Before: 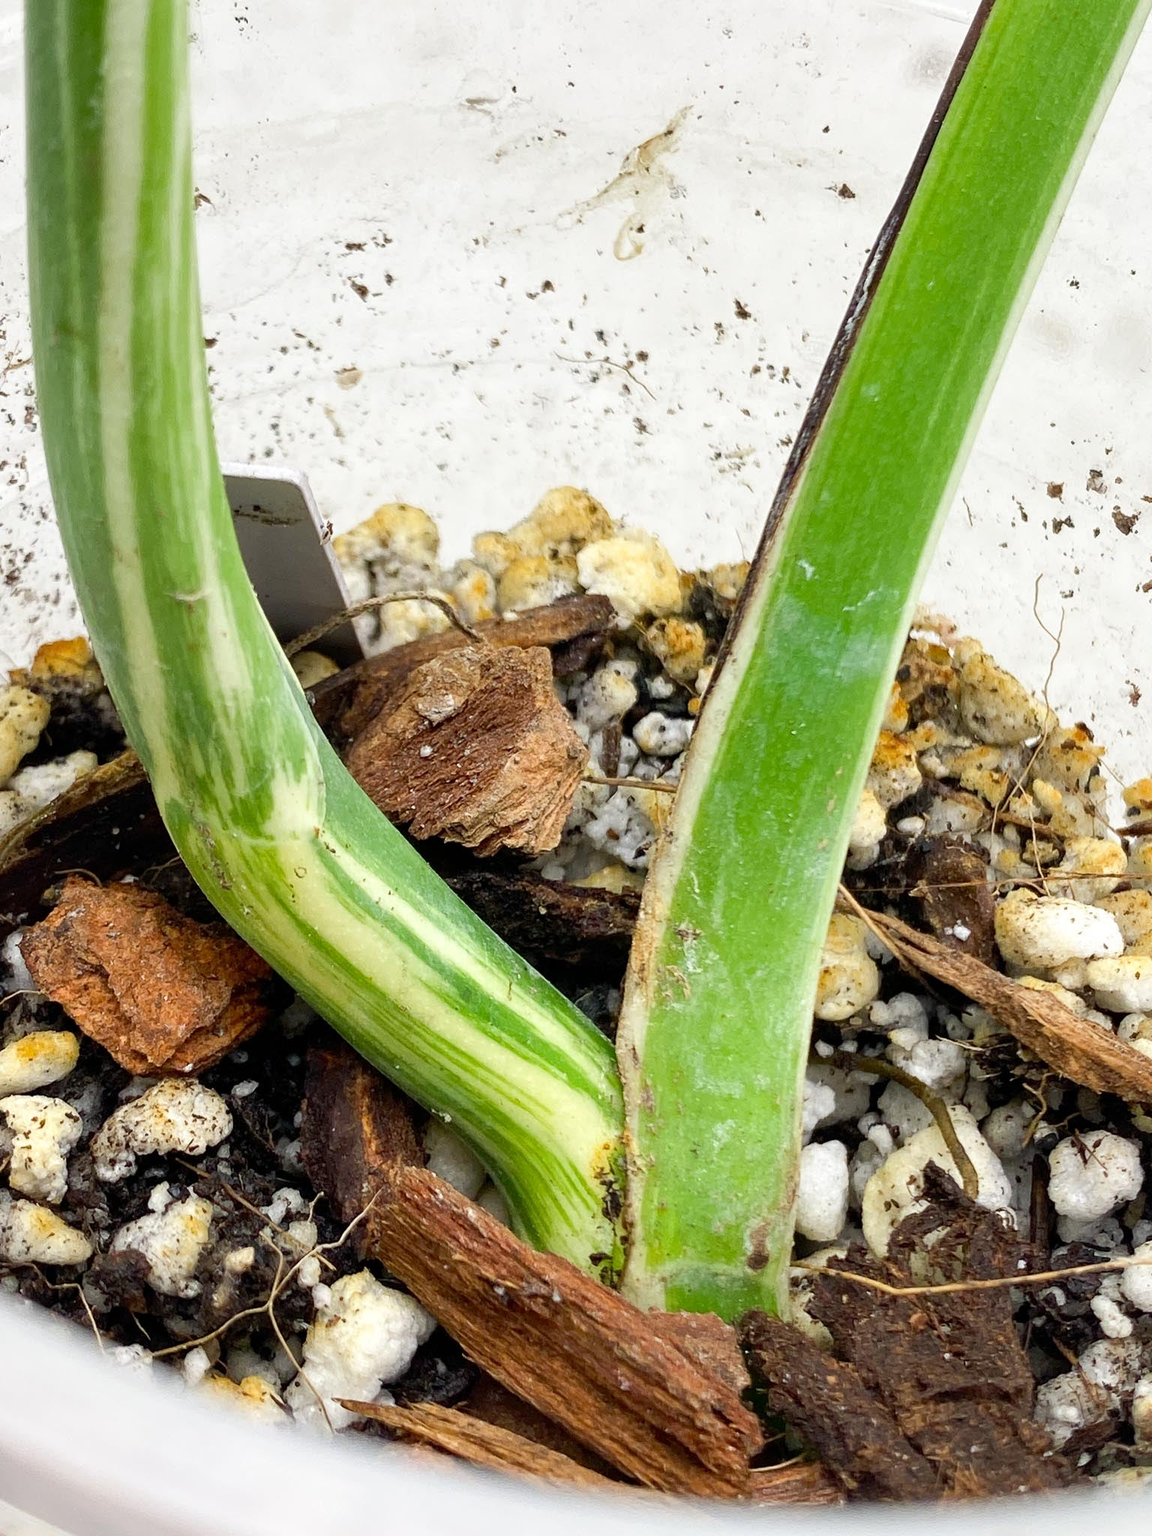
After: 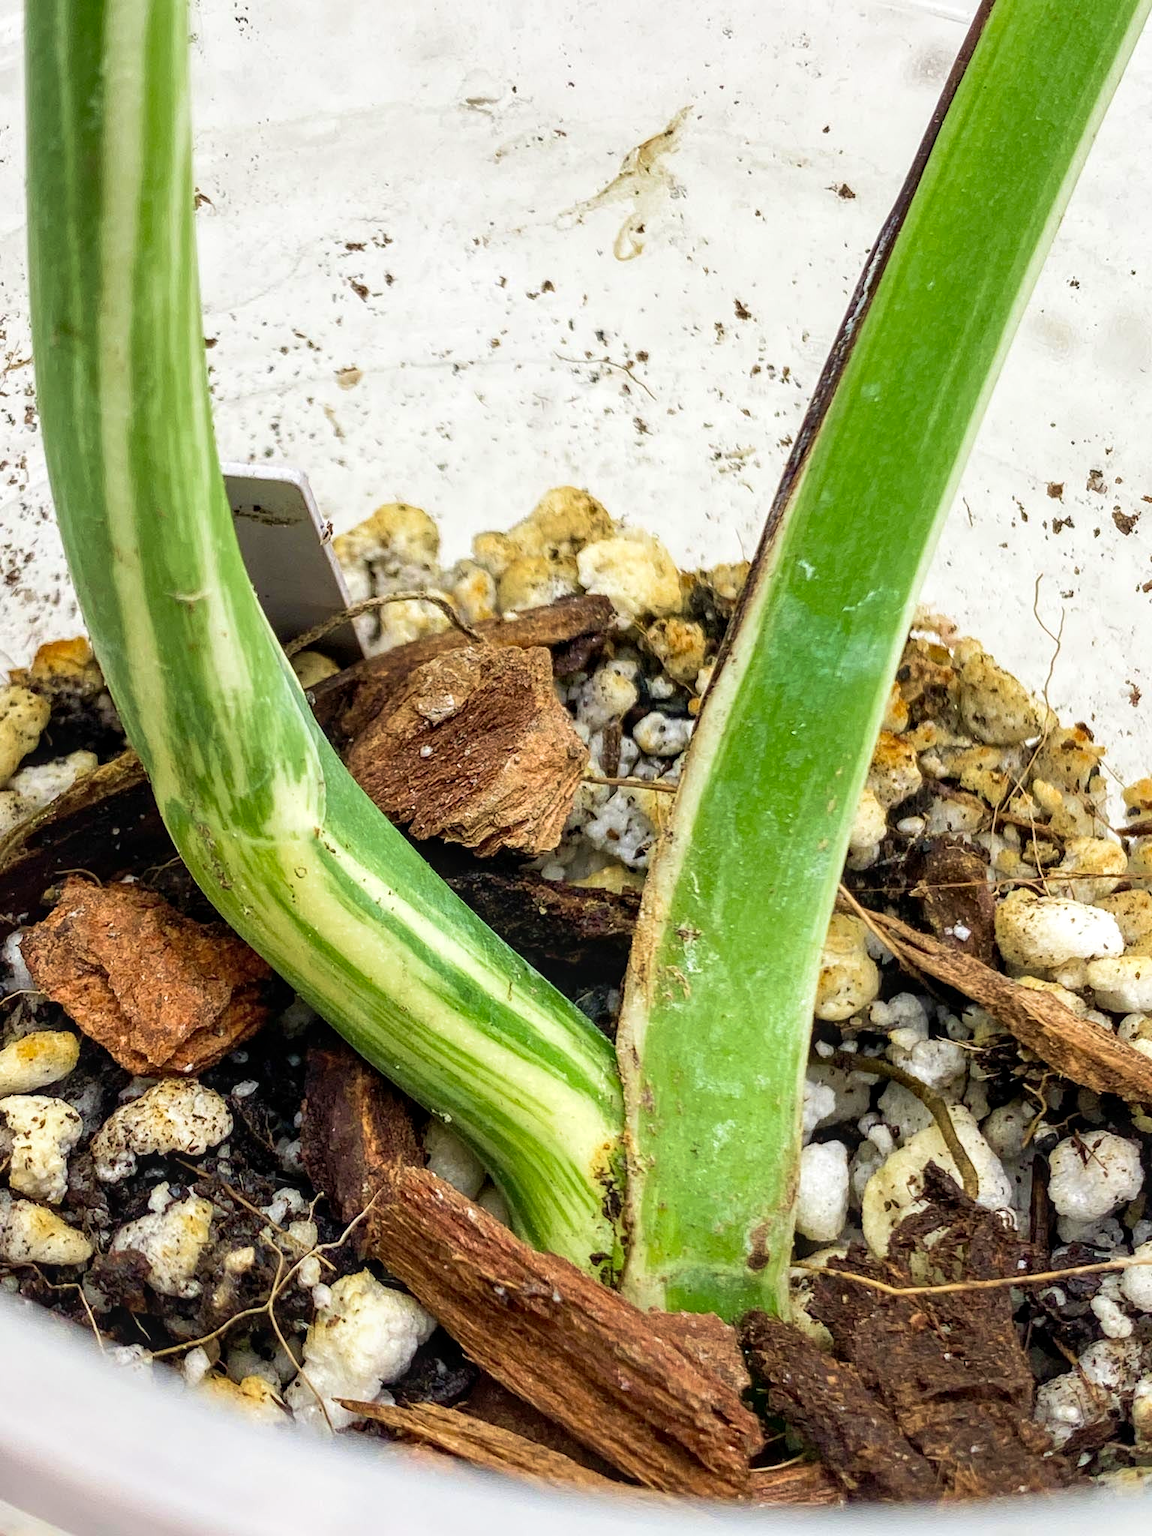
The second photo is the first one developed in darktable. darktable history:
local contrast: on, module defaults
velvia: strength 39.39%
